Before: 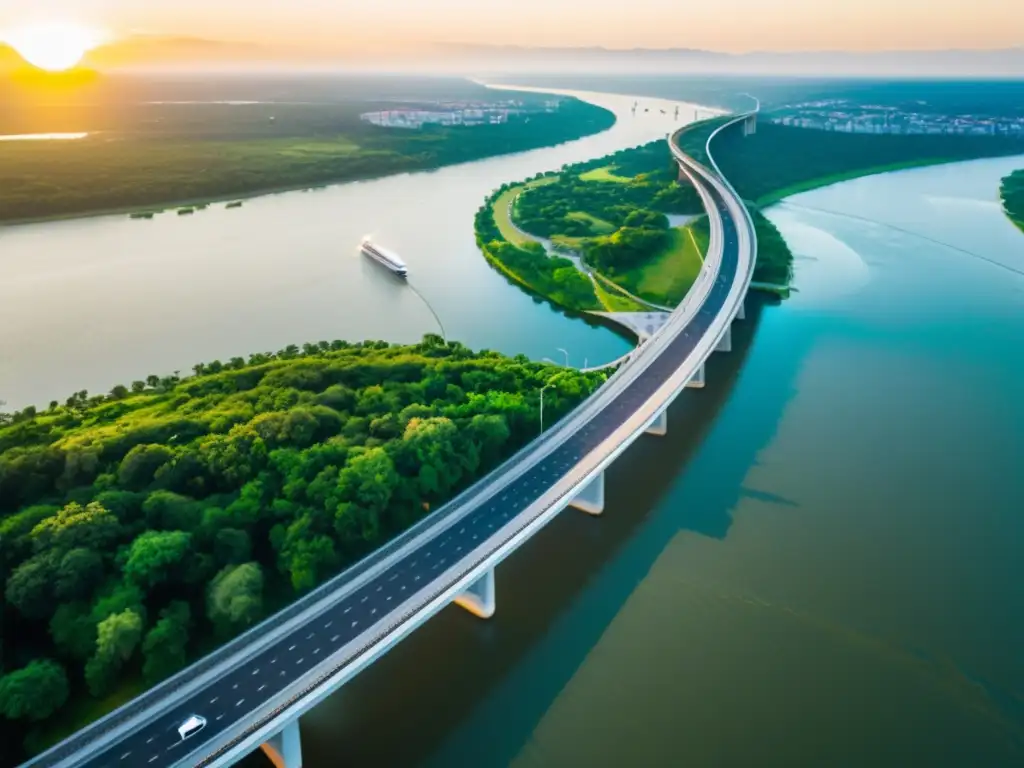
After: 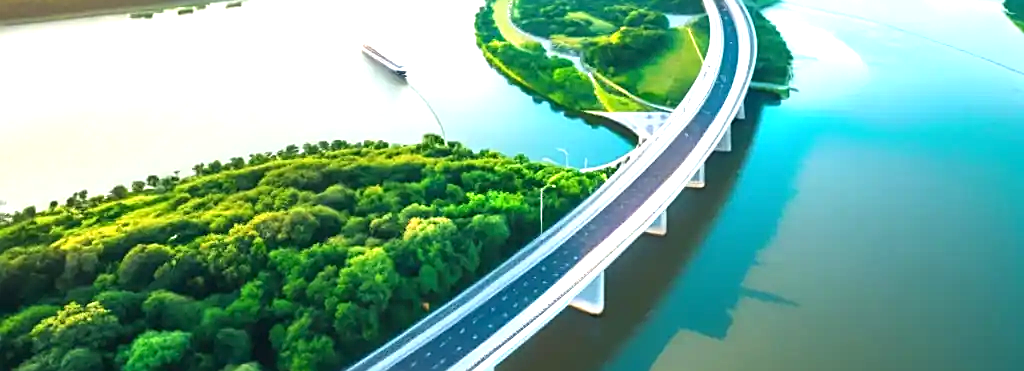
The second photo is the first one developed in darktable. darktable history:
exposure: black level correction 0, exposure 1.1 EV, compensate exposure bias true, compensate highlight preservation false
sharpen: on, module defaults
crop and rotate: top 26.056%, bottom 25.543%
